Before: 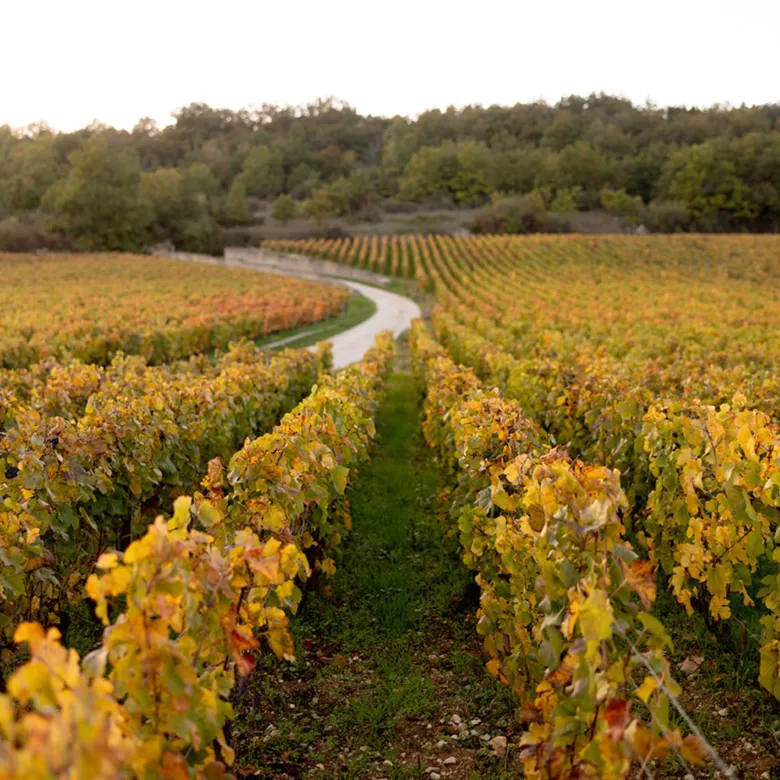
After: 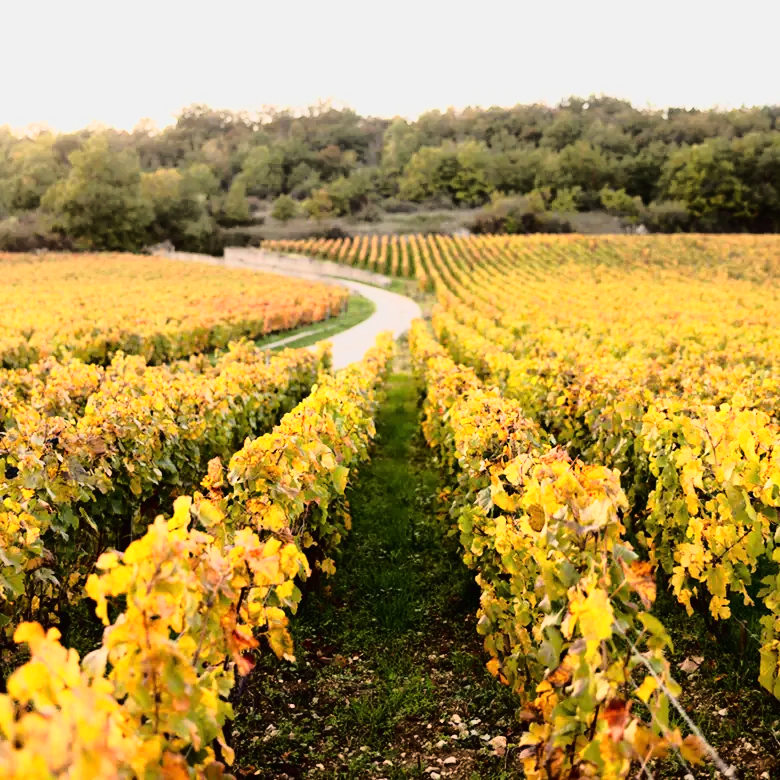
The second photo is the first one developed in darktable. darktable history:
tone curve: curves: ch0 [(0, 0.008) (0.081, 0.044) (0.177, 0.123) (0.283, 0.253) (0.416, 0.449) (0.495, 0.524) (0.661, 0.756) (0.796, 0.859) (1, 0.951)]; ch1 [(0, 0) (0.161, 0.092) (0.35, 0.33) (0.392, 0.392) (0.427, 0.426) (0.479, 0.472) (0.505, 0.5) (0.521, 0.524) (0.567, 0.564) (0.583, 0.588) (0.625, 0.627) (0.678, 0.733) (1, 1)]; ch2 [(0, 0) (0.346, 0.362) (0.404, 0.427) (0.502, 0.499) (0.531, 0.523) (0.544, 0.561) (0.58, 0.59) (0.629, 0.642) (0.717, 0.678) (1, 1)]
base curve: curves: ch0 [(0, 0) (0.028, 0.03) (0.121, 0.232) (0.46, 0.748) (0.859, 0.968) (1, 1)]
